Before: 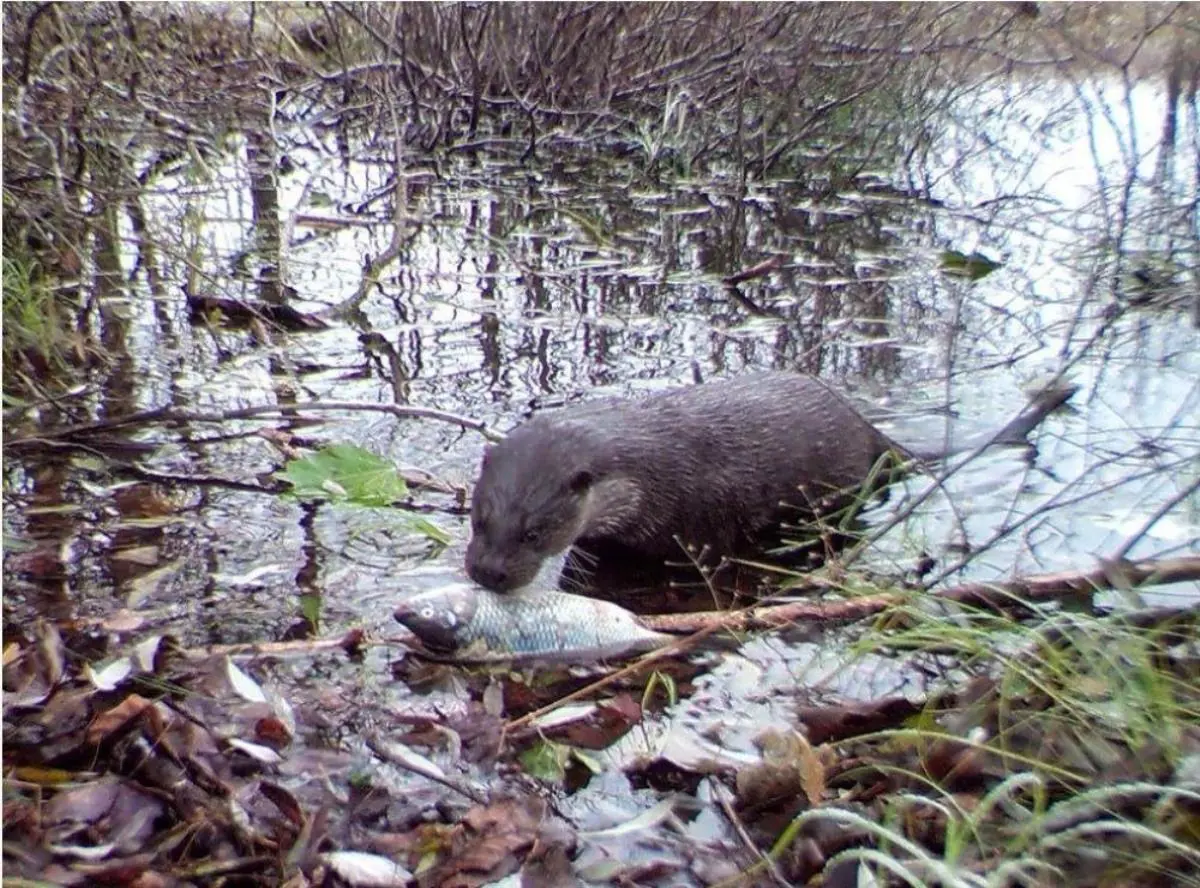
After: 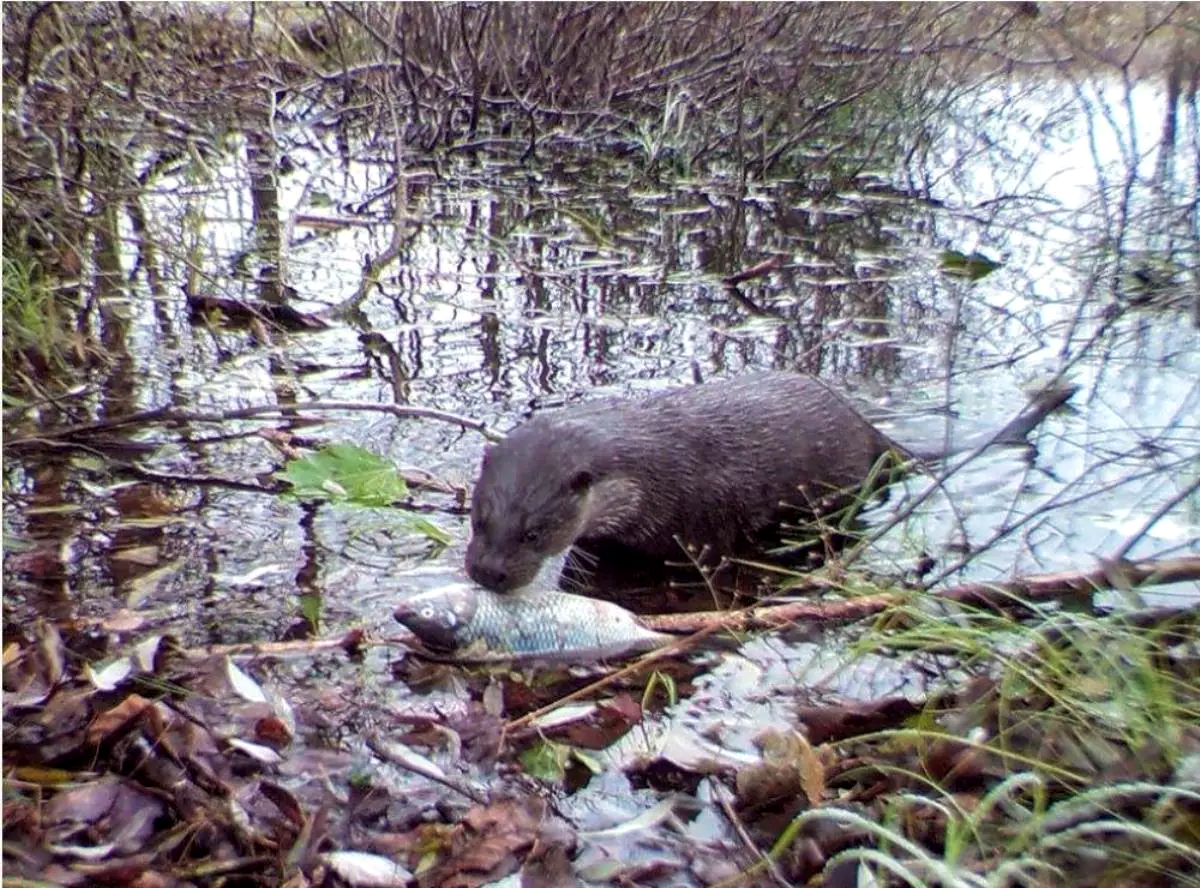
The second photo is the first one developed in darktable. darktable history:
velvia: strength 17%
local contrast: highlights 100%, shadows 100%, detail 120%, midtone range 0.2
